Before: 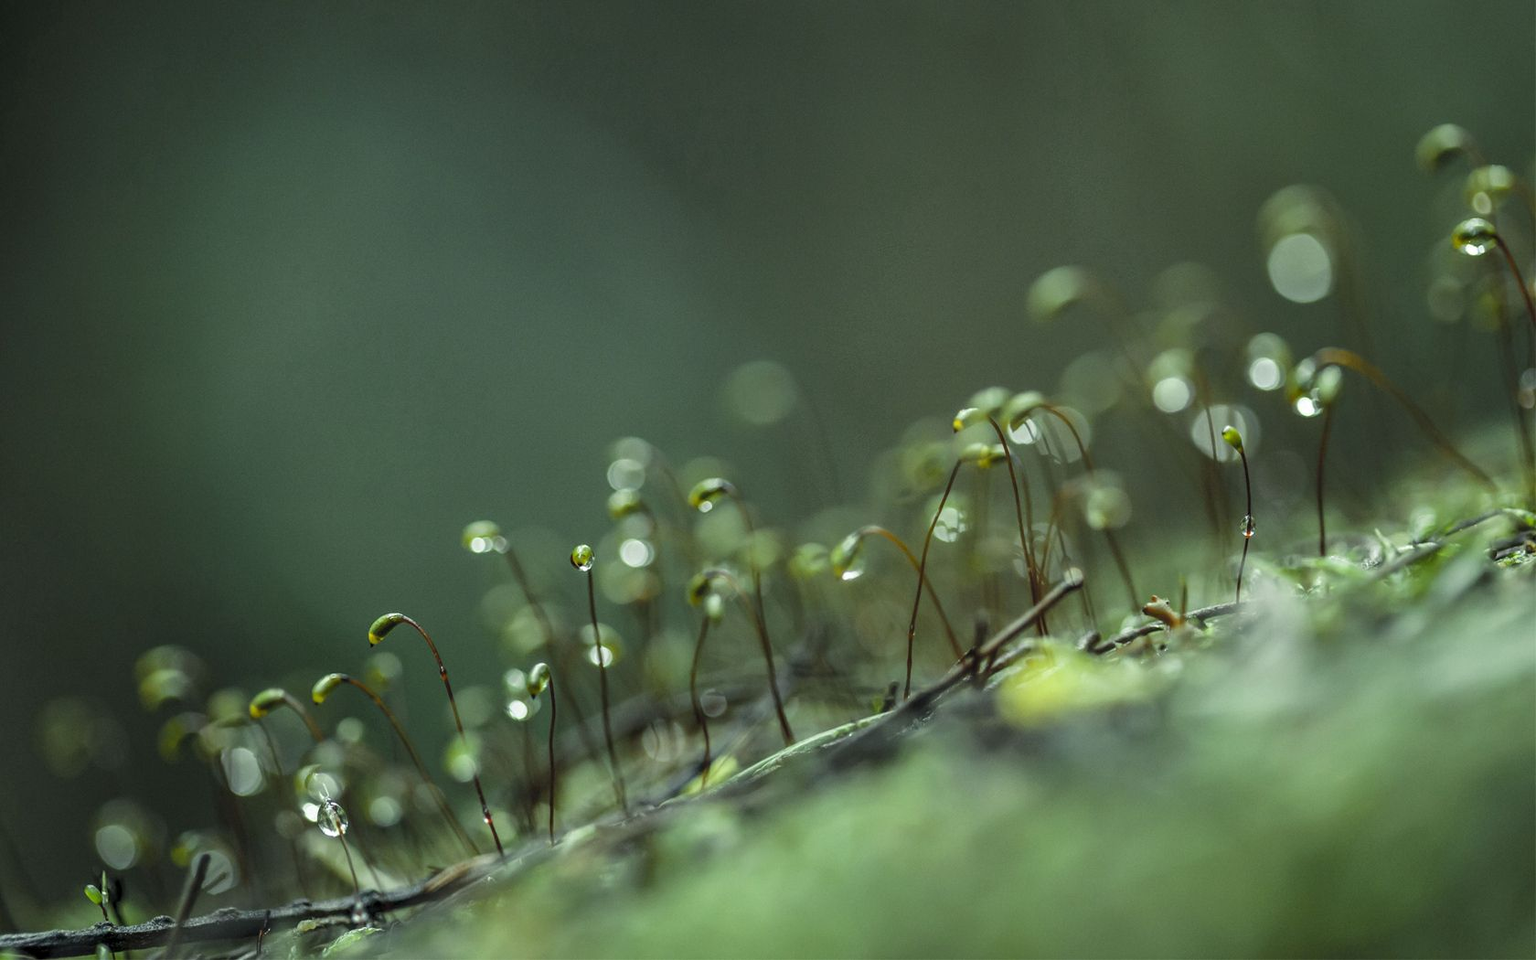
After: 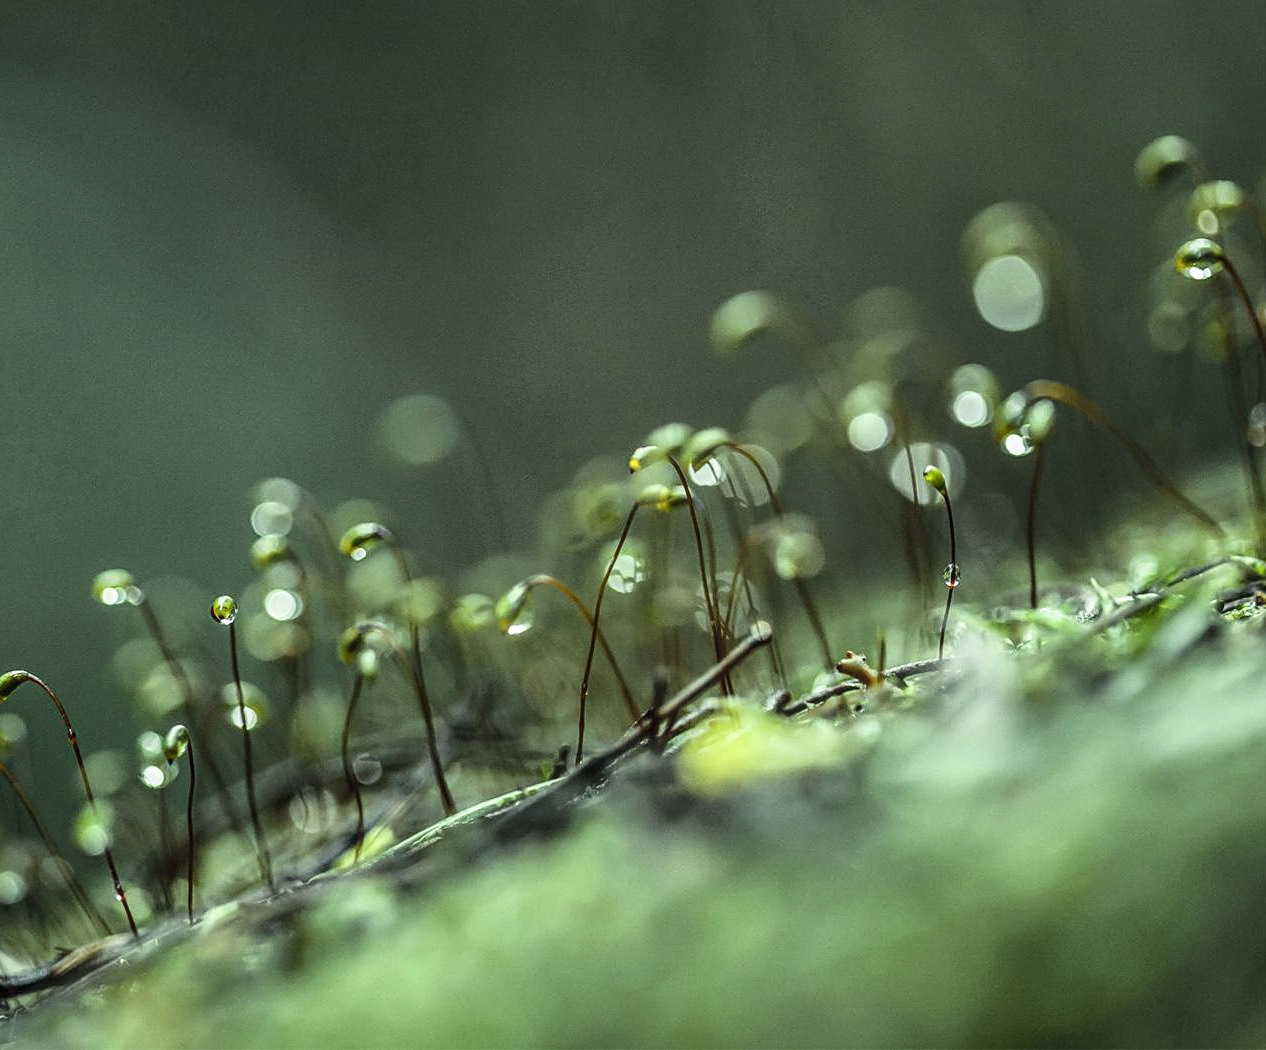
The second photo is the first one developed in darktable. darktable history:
crop and rotate: left 24.6%
tone curve: curves: ch0 [(0, 0.032) (0.181, 0.156) (0.751, 0.829) (1, 1)], color space Lab, linked channels, preserve colors none
shadows and highlights: shadows 22.7, highlights -48.71, soften with gaussian
local contrast: on, module defaults
sharpen: on, module defaults
